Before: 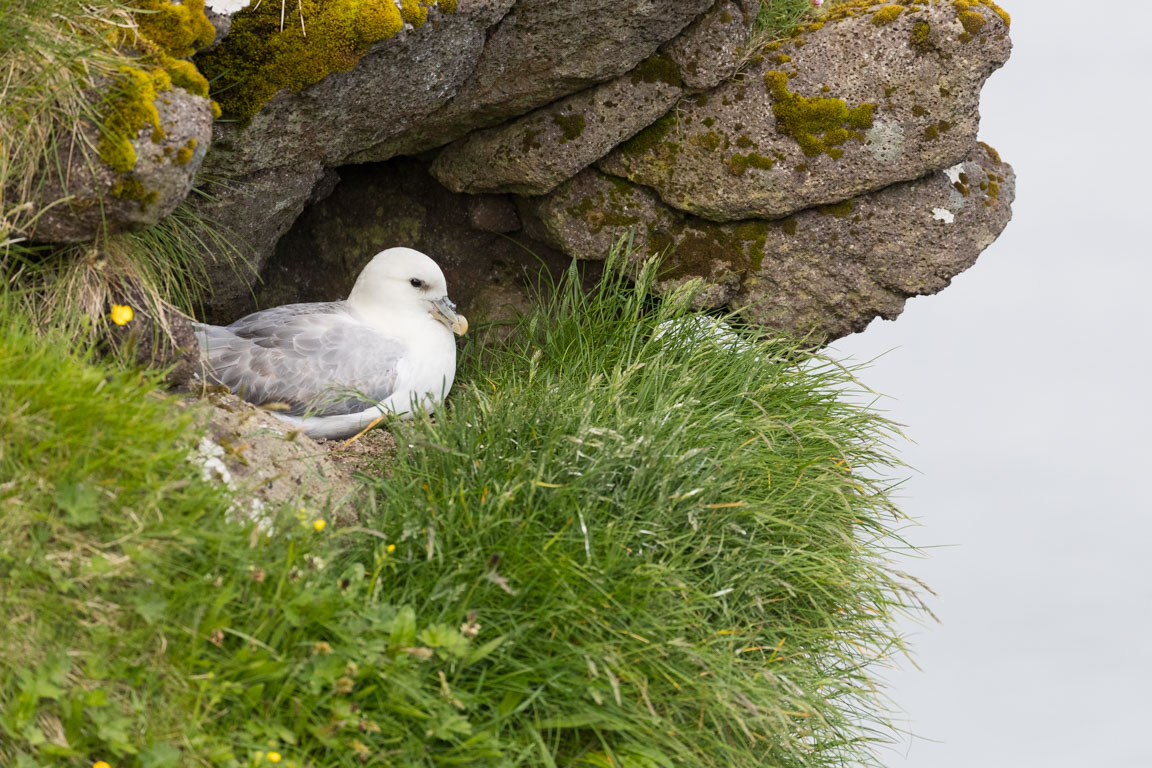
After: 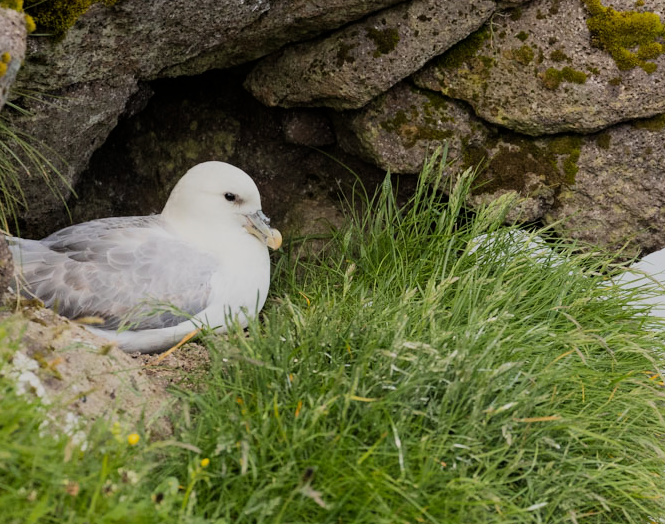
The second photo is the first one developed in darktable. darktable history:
filmic rgb: black relative exposure -7.65 EV, white relative exposure 4.56 EV, hardness 3.61, color science v6 (2022)
crop: left 16.202%, top 11.208%, right 26.045%, bottom 20.557%
